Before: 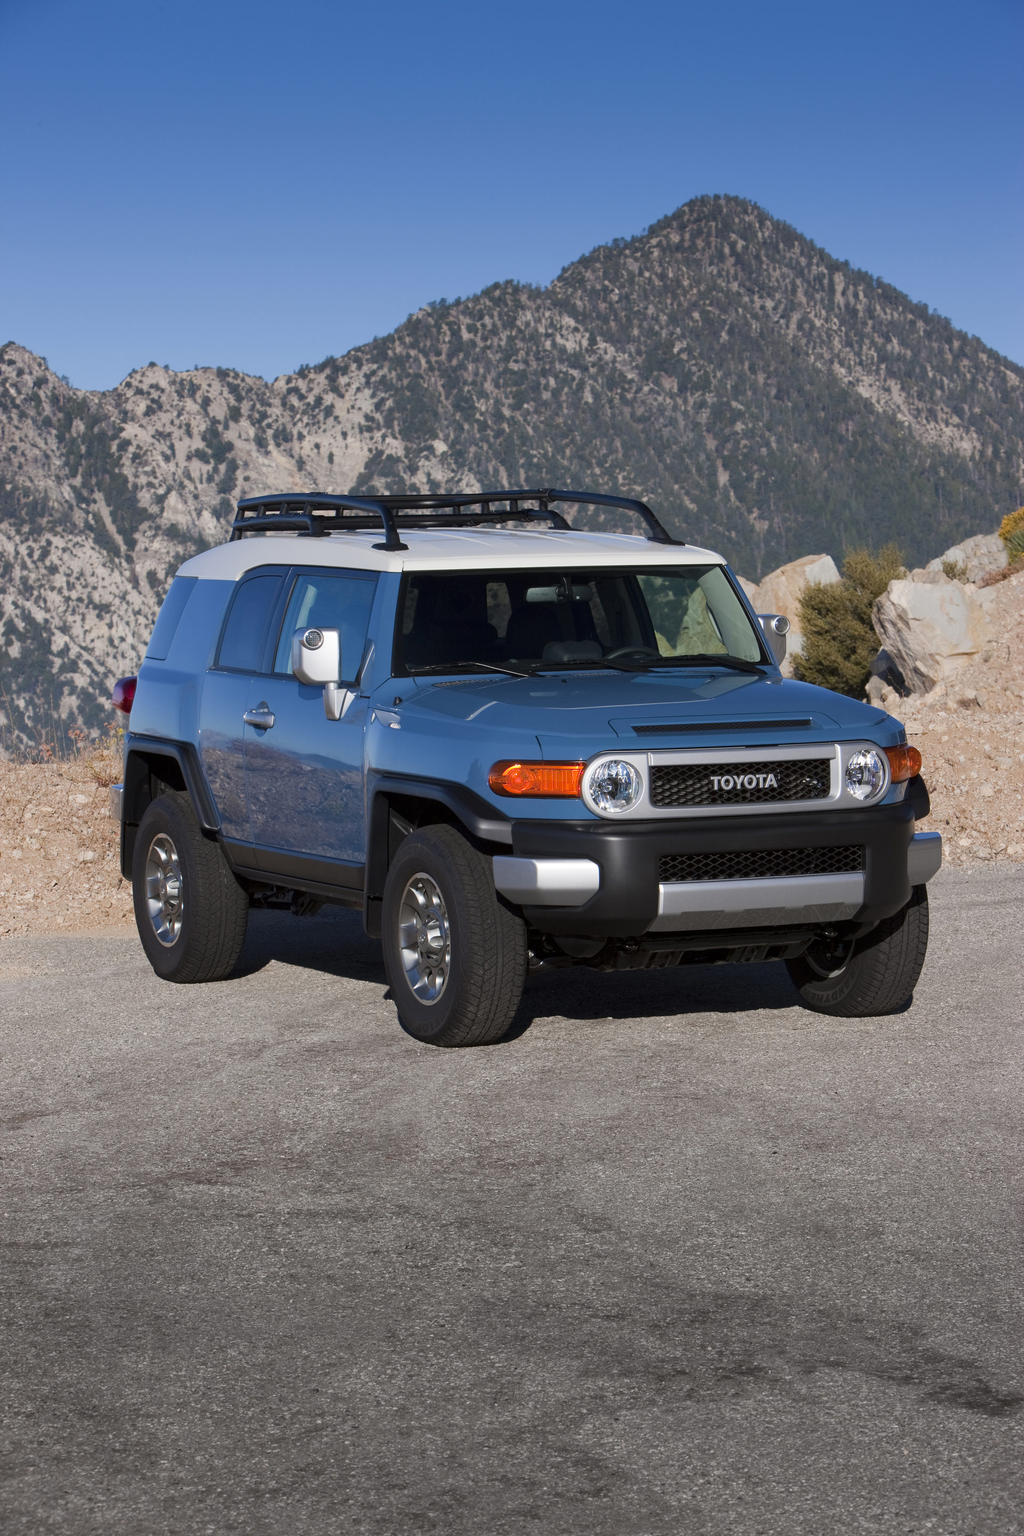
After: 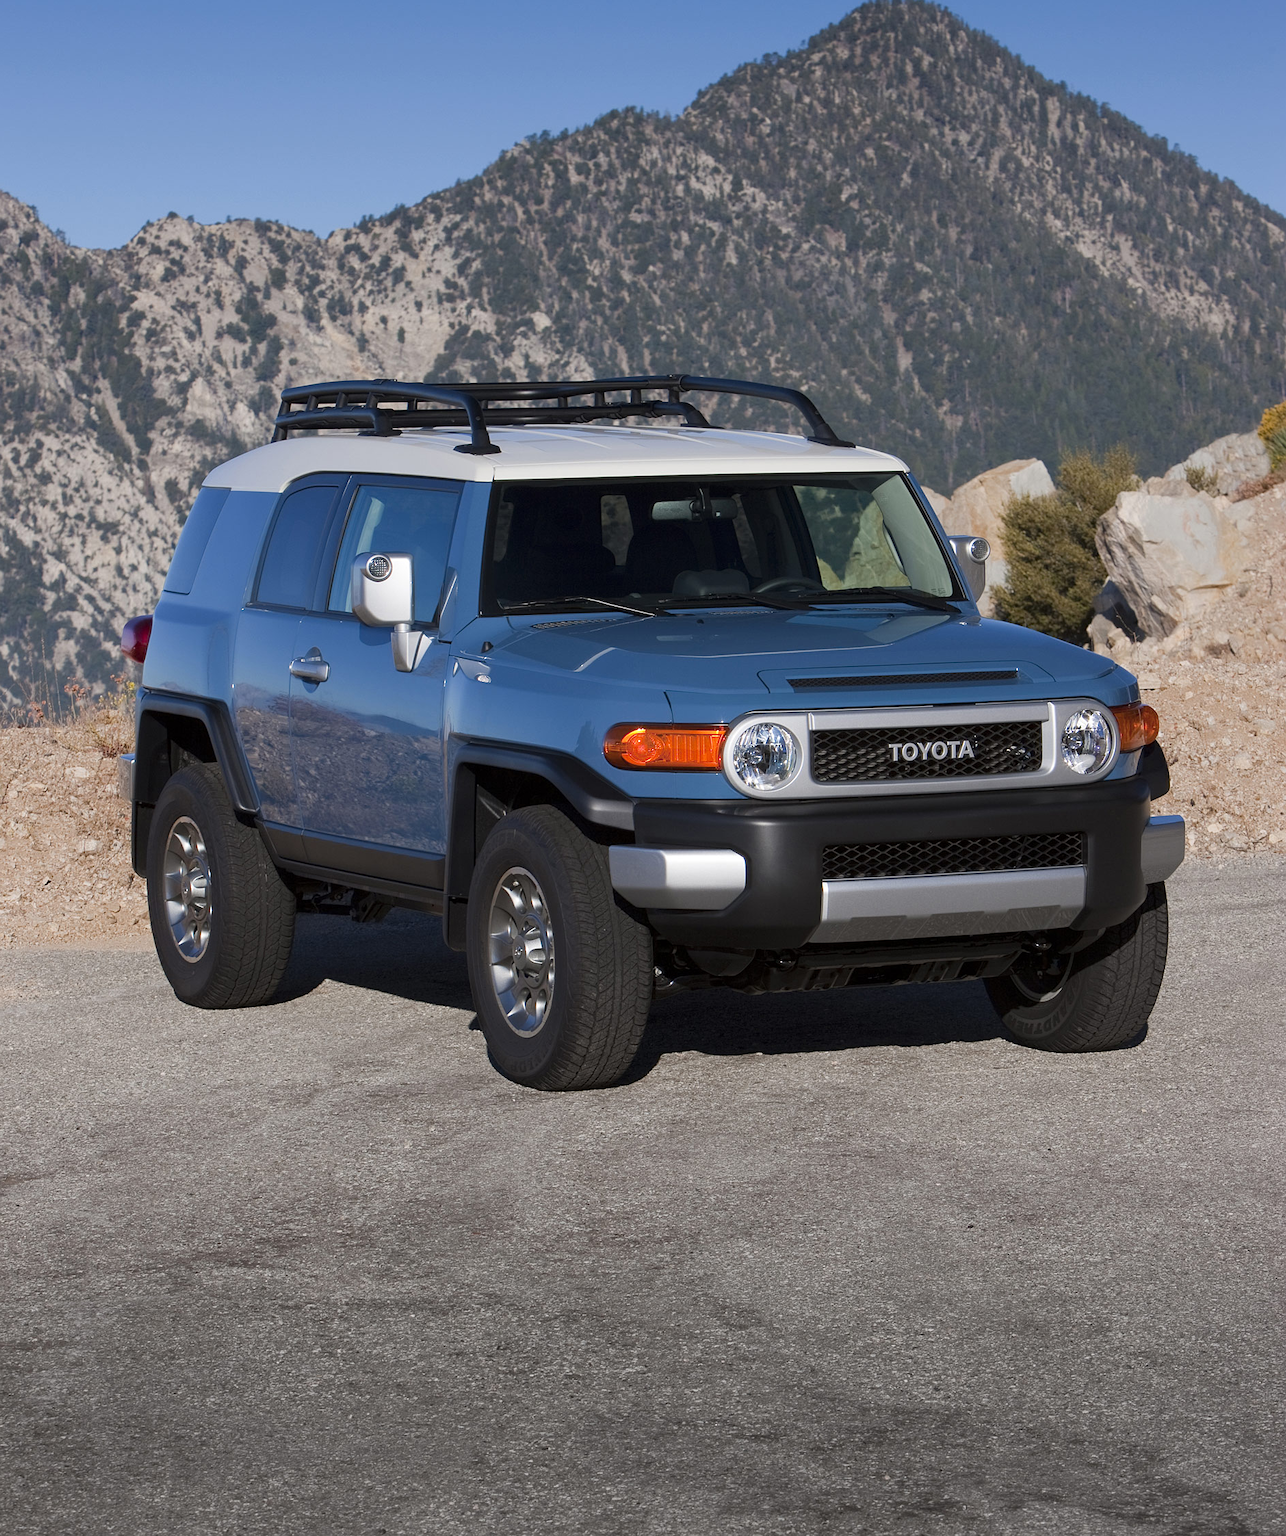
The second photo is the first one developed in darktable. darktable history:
crop and rotate: left 1.814%, top 12.818%, right 0.25%, bottom 9.225%
sharpen: radius 1.272, amount 0.305, threshold 0
